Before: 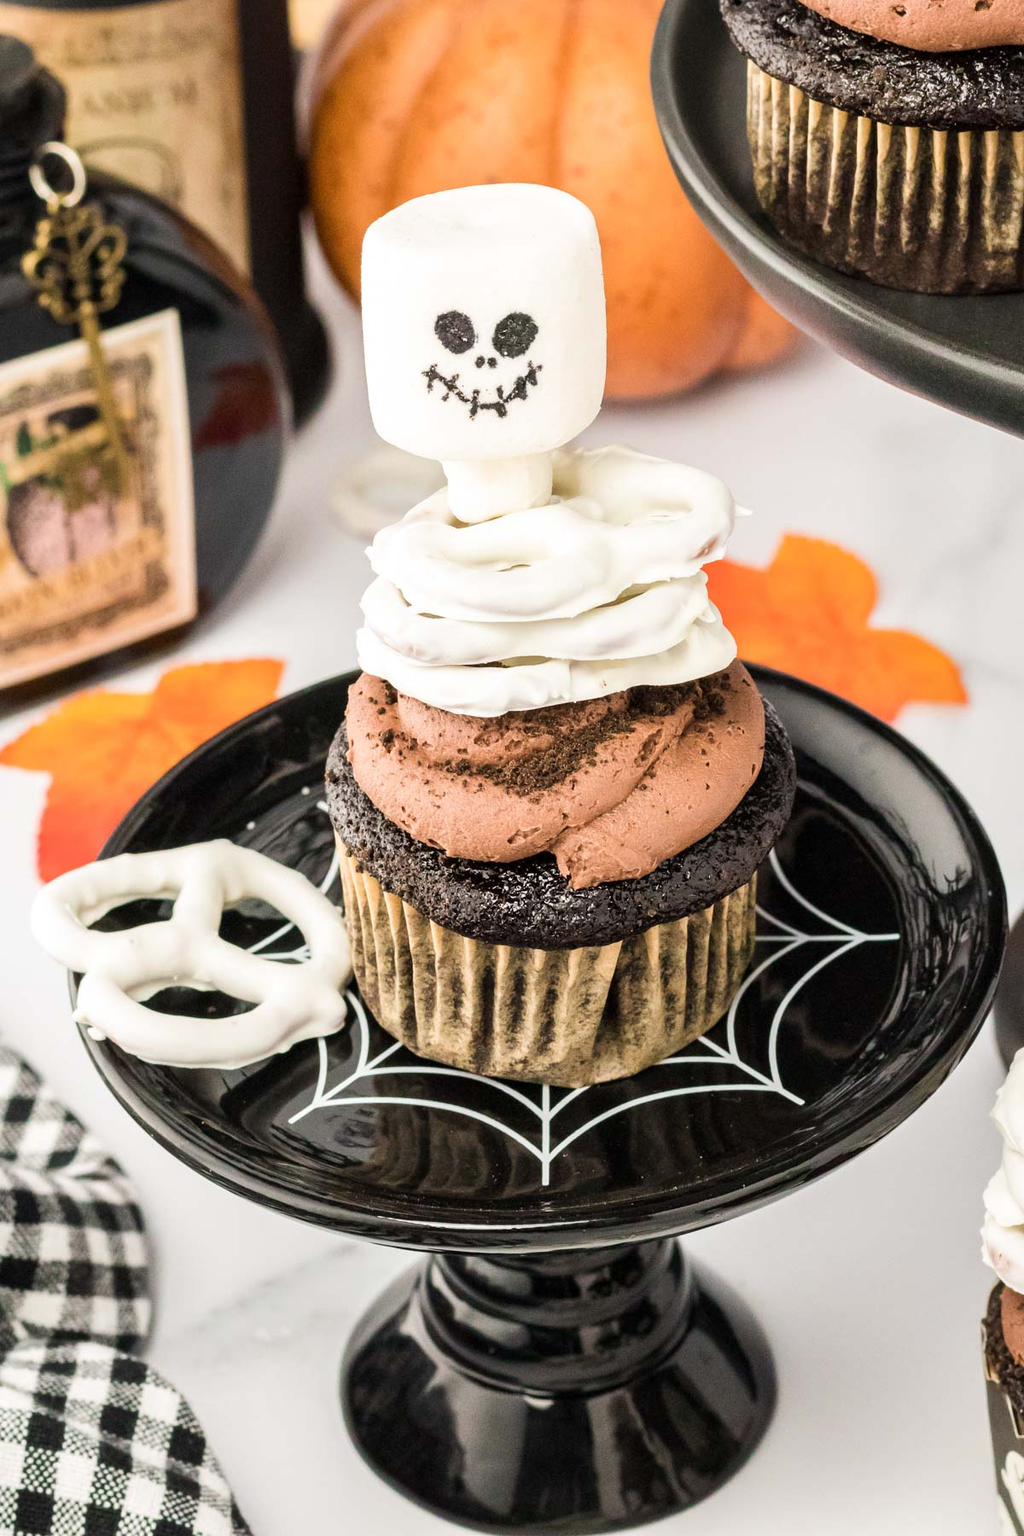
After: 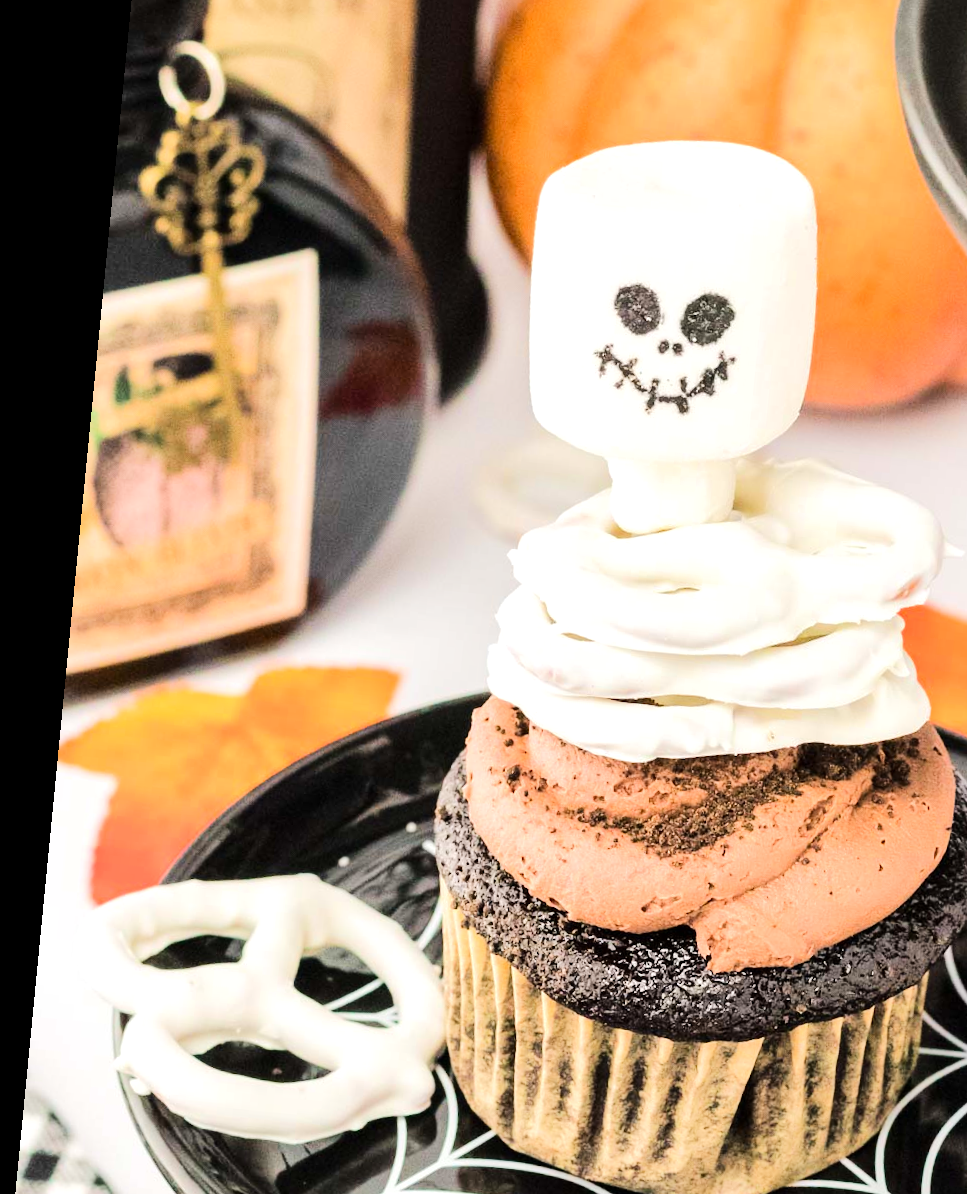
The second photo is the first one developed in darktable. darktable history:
shadows and highlights: radius 126.85, shadows 30.52, highlights -30.64, low approximation 0.01, soften with gaussian
crop and rotate: angle -5.57°, left 2.176%, top 6.826%, right 27.157%, bottom 30.542%
tone equalizer: -7 EV 0.159 EV, -6 EV 0.626 EV, -5 EV 1.14 EV, -4 EV 1.34 EV, -3 EV 1.15 EV, -2 EV 0.6 EV, -1 EV 0.153 EV, edges refinement/feathering 500, mask exposure compensation -1.57 EV, preserve details no
